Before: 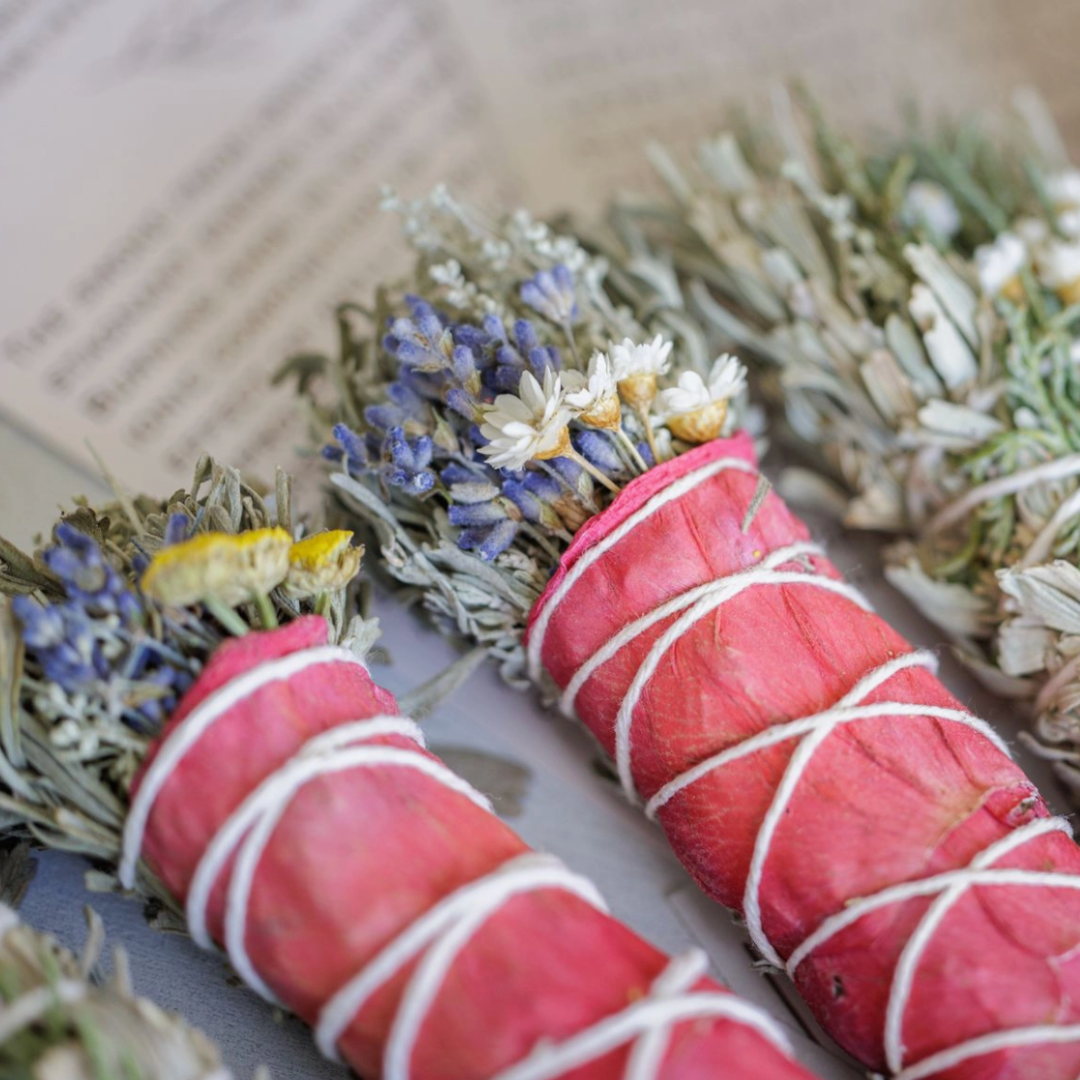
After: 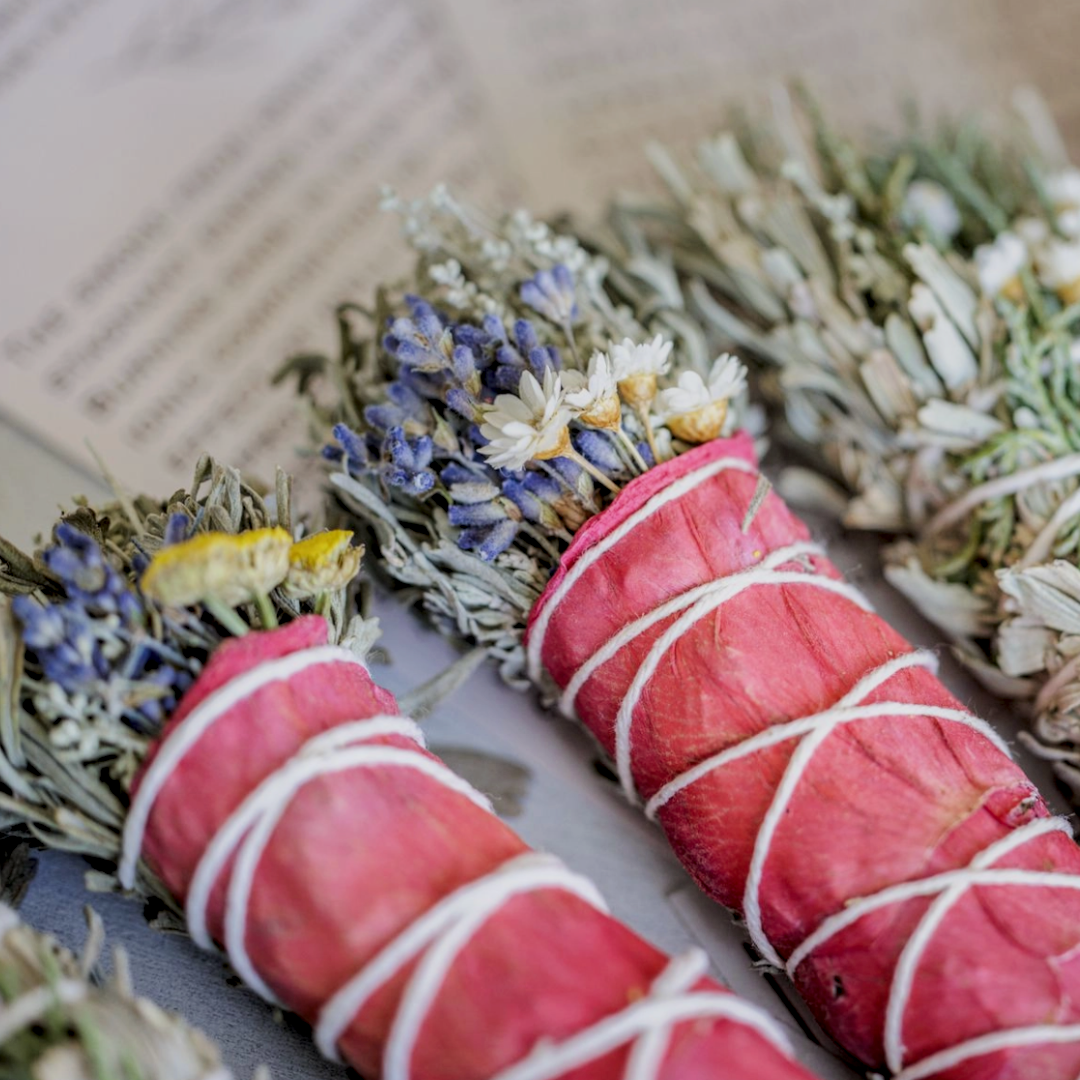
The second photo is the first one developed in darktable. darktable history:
sharpen: radius 5.325, amount 0.312, threshold 26.433
filmic rgb: black relative exposure -7.65 EV, white relative exposure 4.56 EV, hardness 3.61, color science v6 (2022)
local contrast: highlights 61%, detail 143%, midtone range 0.428
